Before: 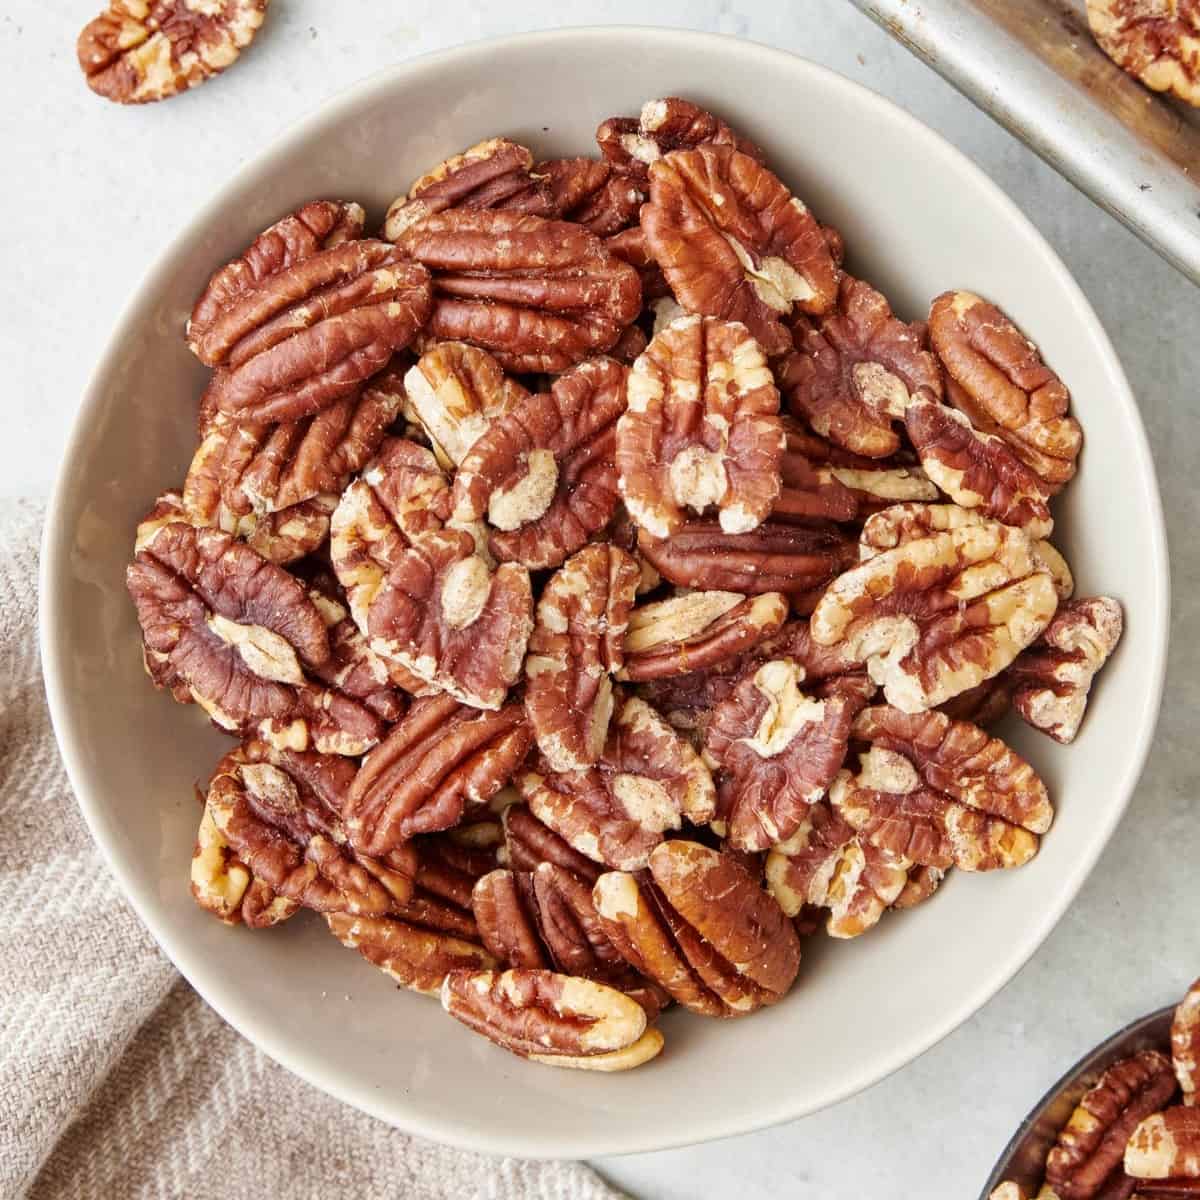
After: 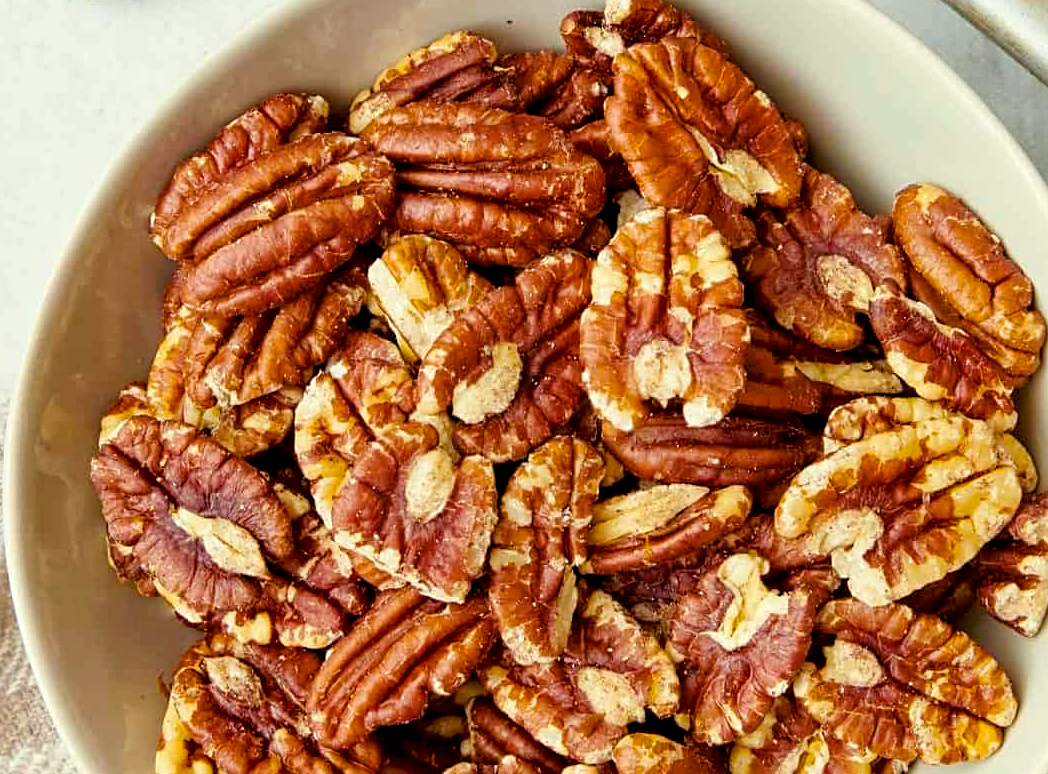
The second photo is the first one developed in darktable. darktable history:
crop: left 3.015%, top 8.969%, right 9.647%, bottom 26.457%
color correction: highlights a* -4.28, highlights b* 6.53
color balance rgb: perceptual saturation grading › global saturation 25%, global vibrance 20%
sharpen: radius 2.529, amount 0.323
exposure: black level correction 0.009, exposure 0.014 EV, compensate highlight preservation false
